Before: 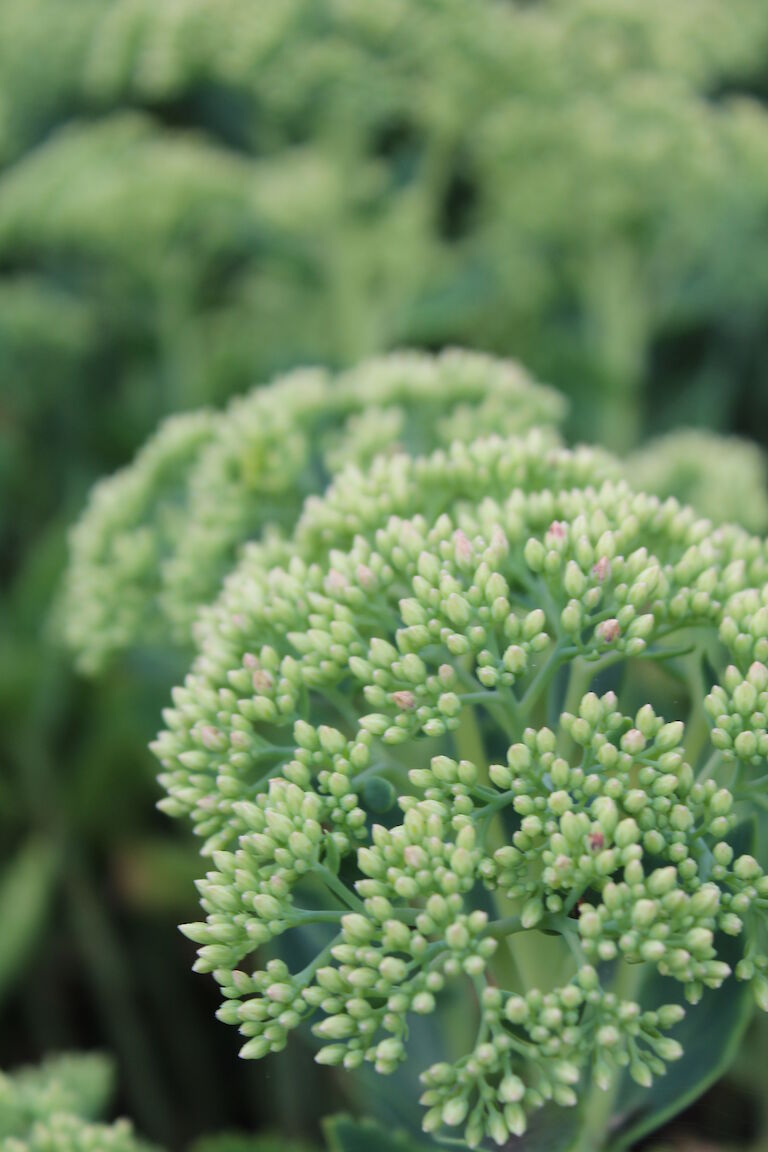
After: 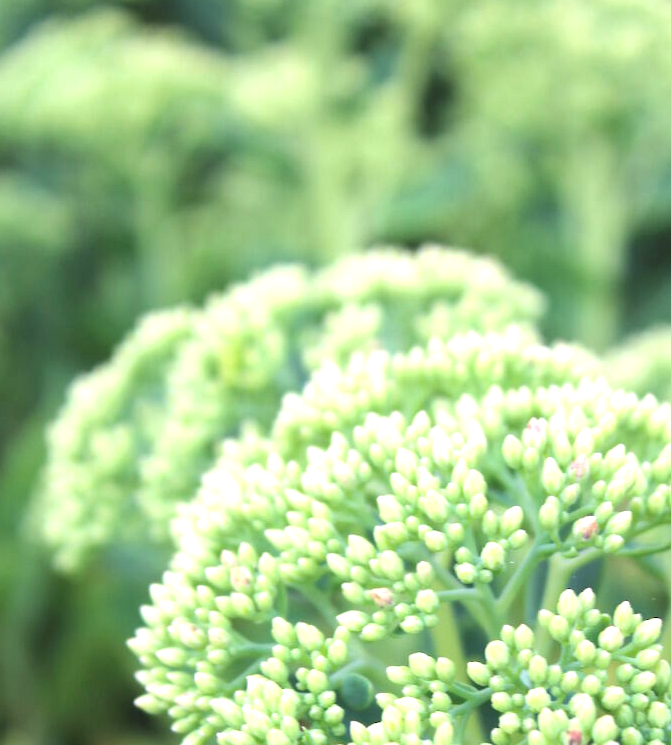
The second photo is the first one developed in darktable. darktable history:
exposure: black level correction 0, exposure 1.2 EV, compensate highlight preservation false
crop: left 2.914%, top 9.002%, right 9.626%, bottom 26.257%
